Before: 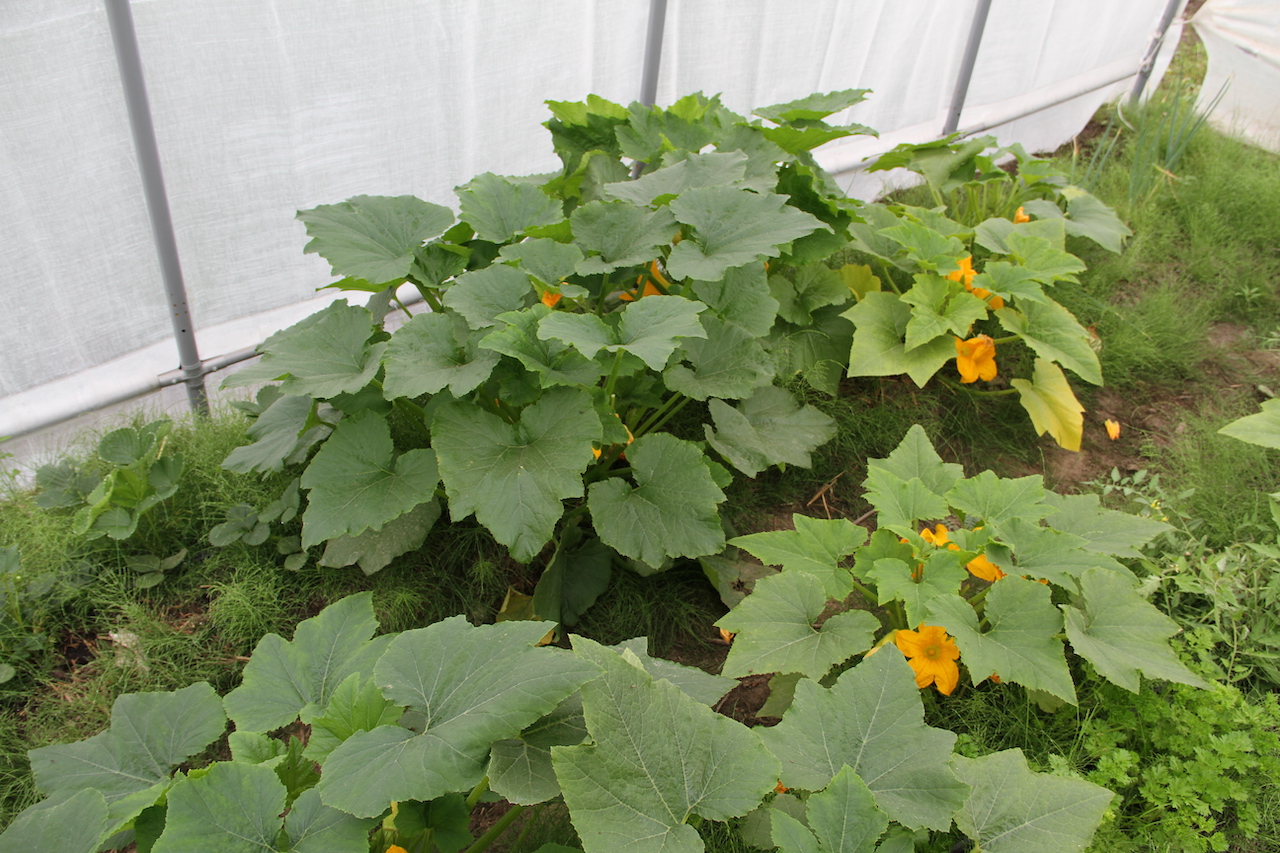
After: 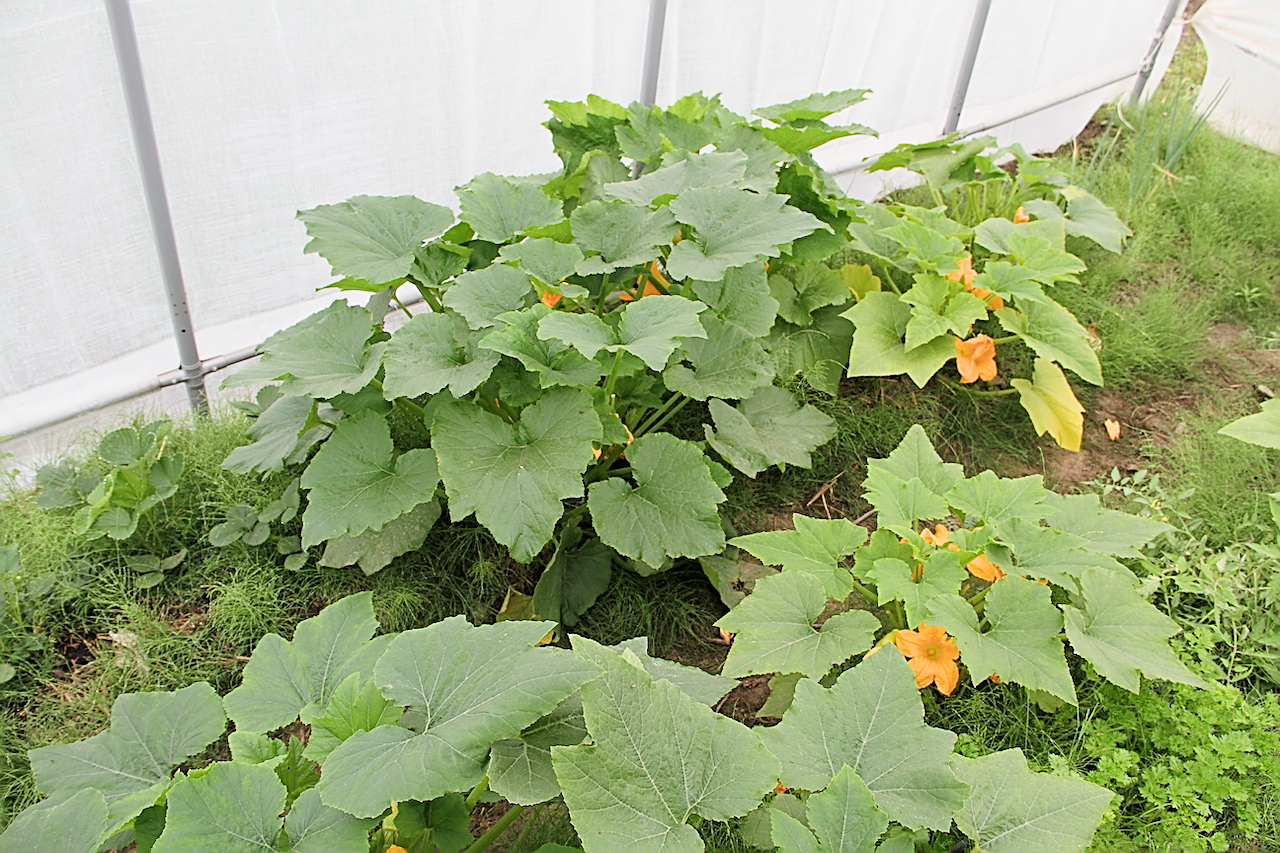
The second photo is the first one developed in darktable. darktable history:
exposure: exposure 1 EV, compensate highlight preservation false
filmic rgb: hardness 4.17, contrast 0.921
sharpen: amount 0.901
